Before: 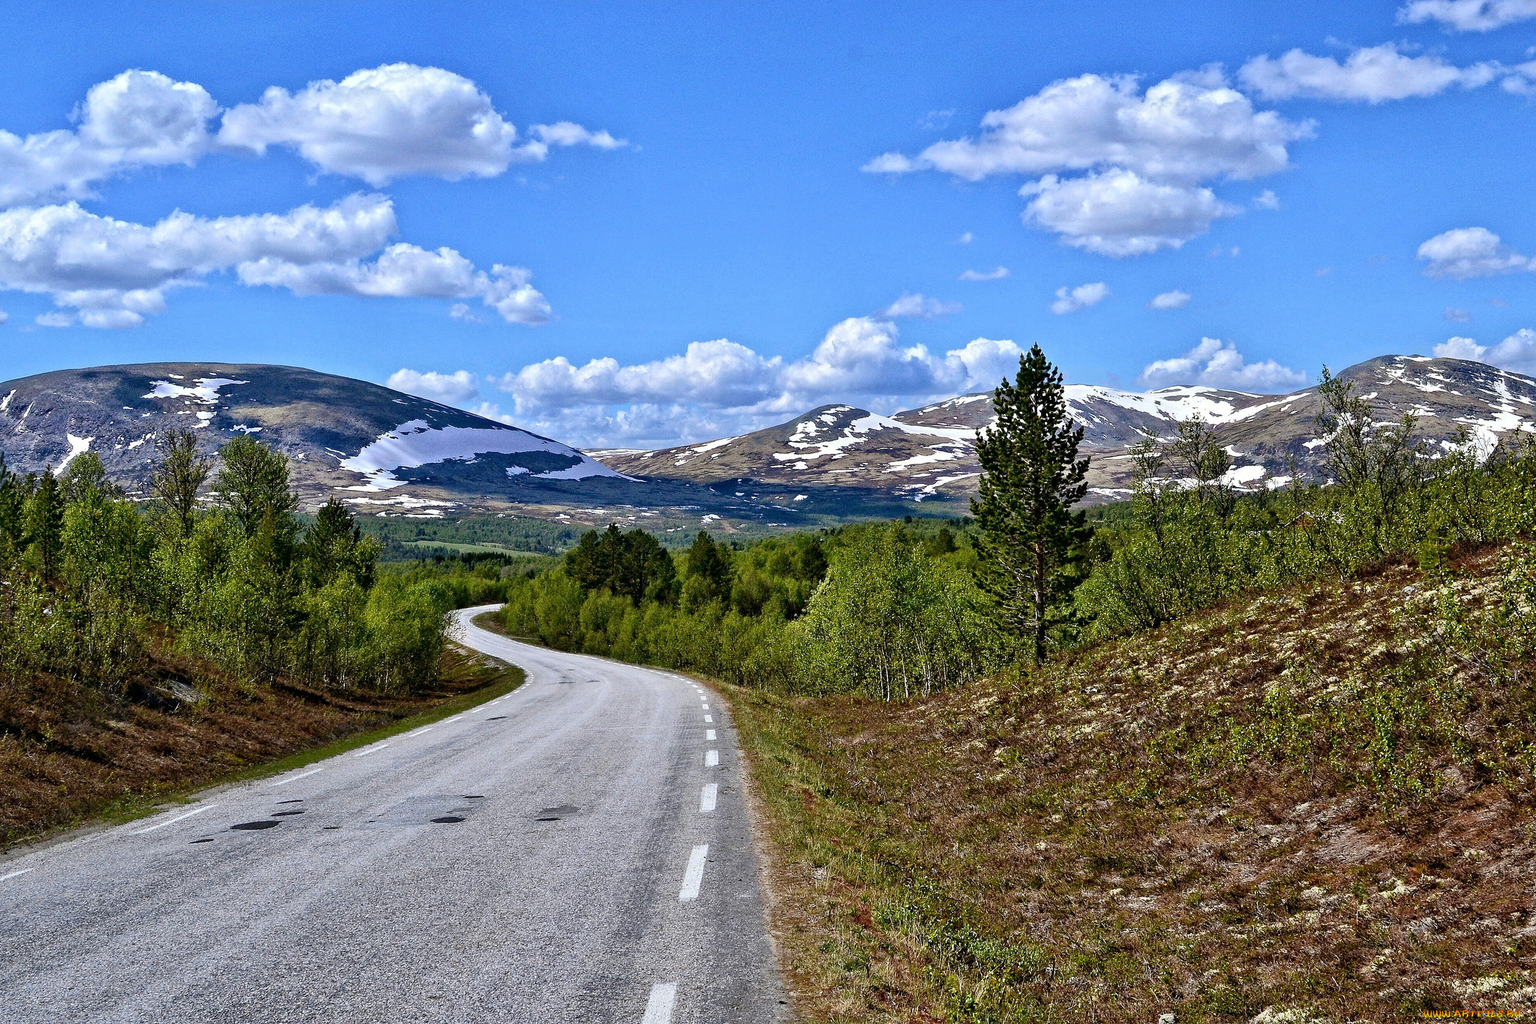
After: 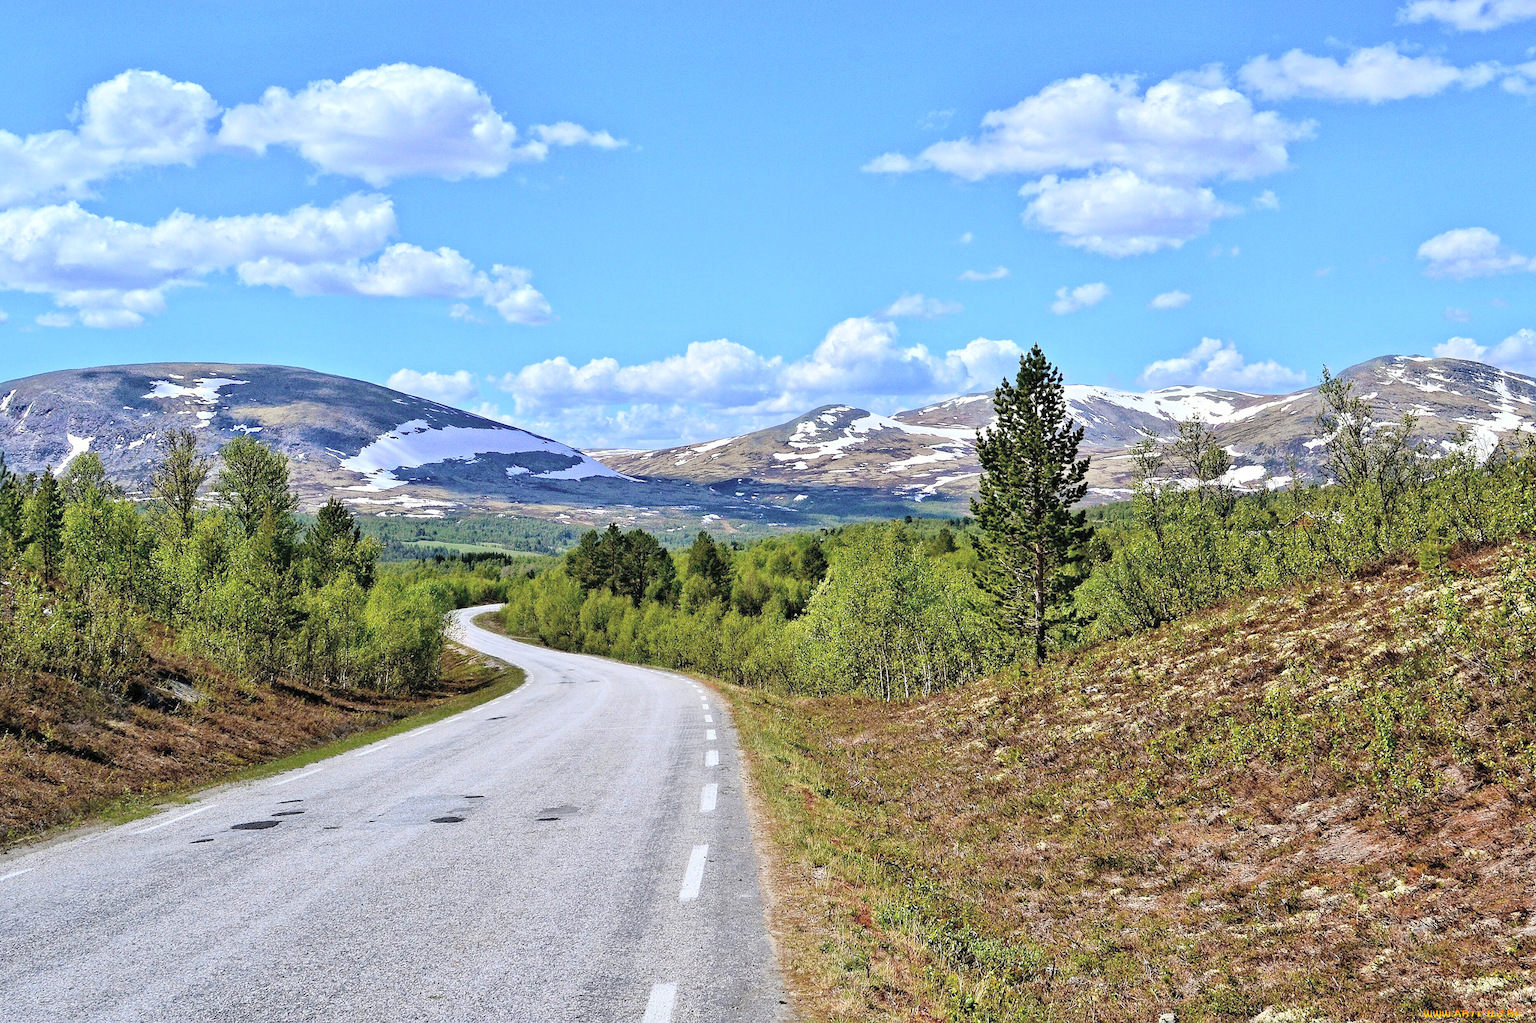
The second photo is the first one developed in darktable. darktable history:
global tonemap: drago (0.7, 100)
exposure: exposure 0.4 EV, compensate highlight preservation false
